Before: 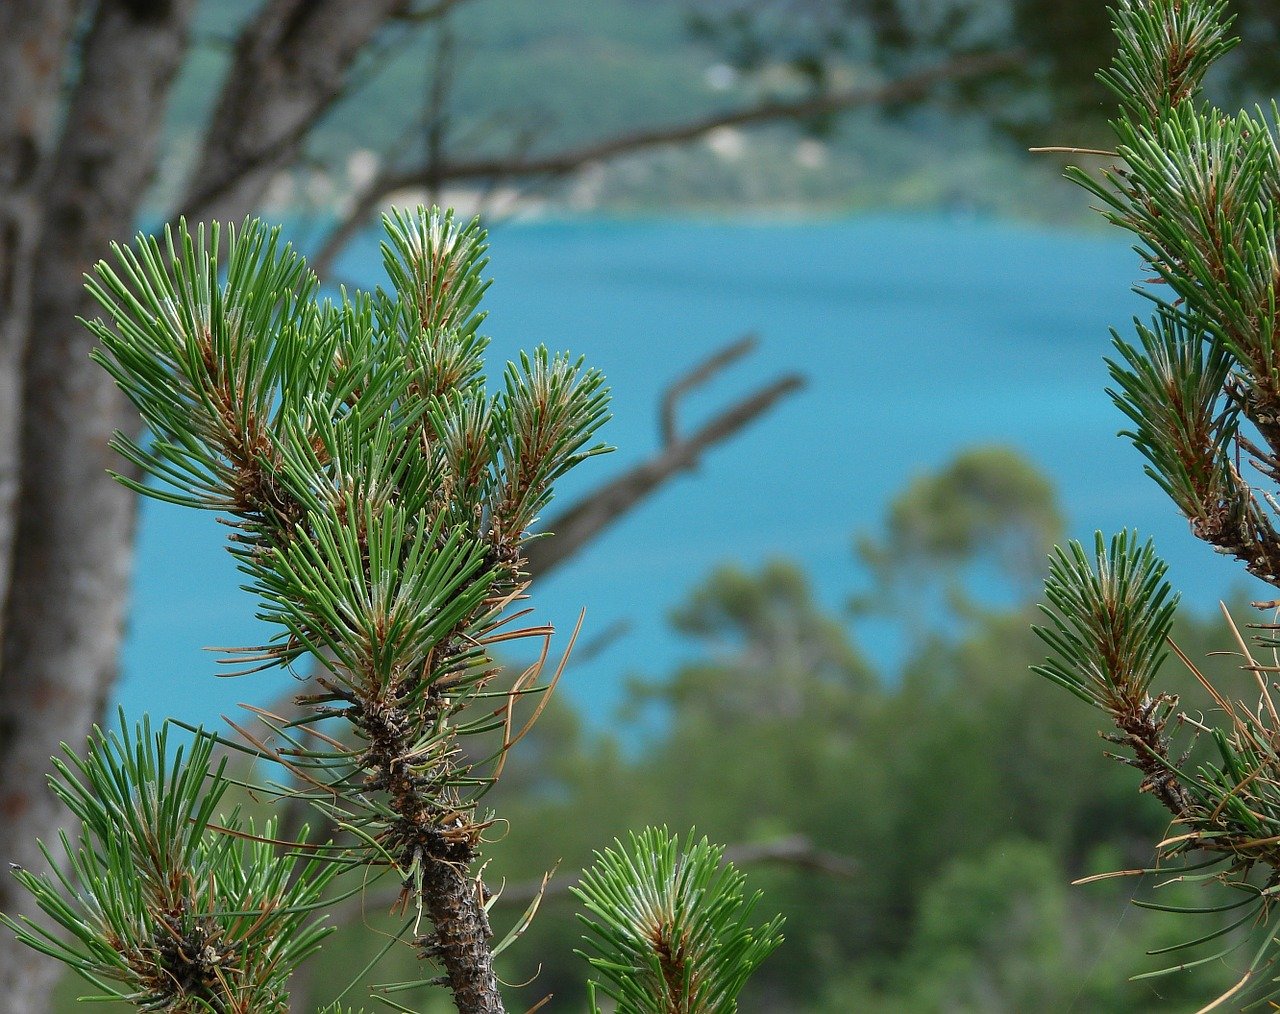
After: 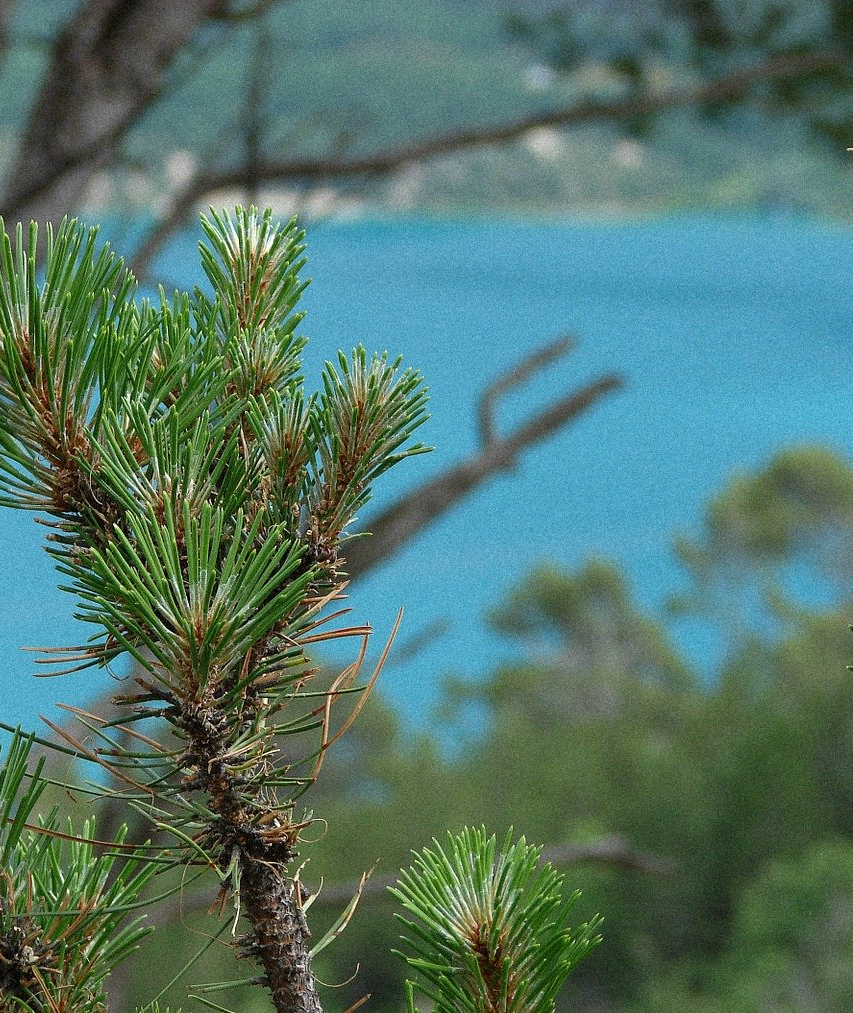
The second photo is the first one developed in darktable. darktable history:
grain: coarseness 9.38 ISO, strength 34.99%, mid-tones bias 0%
crop and rotate: left 14.292%, right 19.041%
